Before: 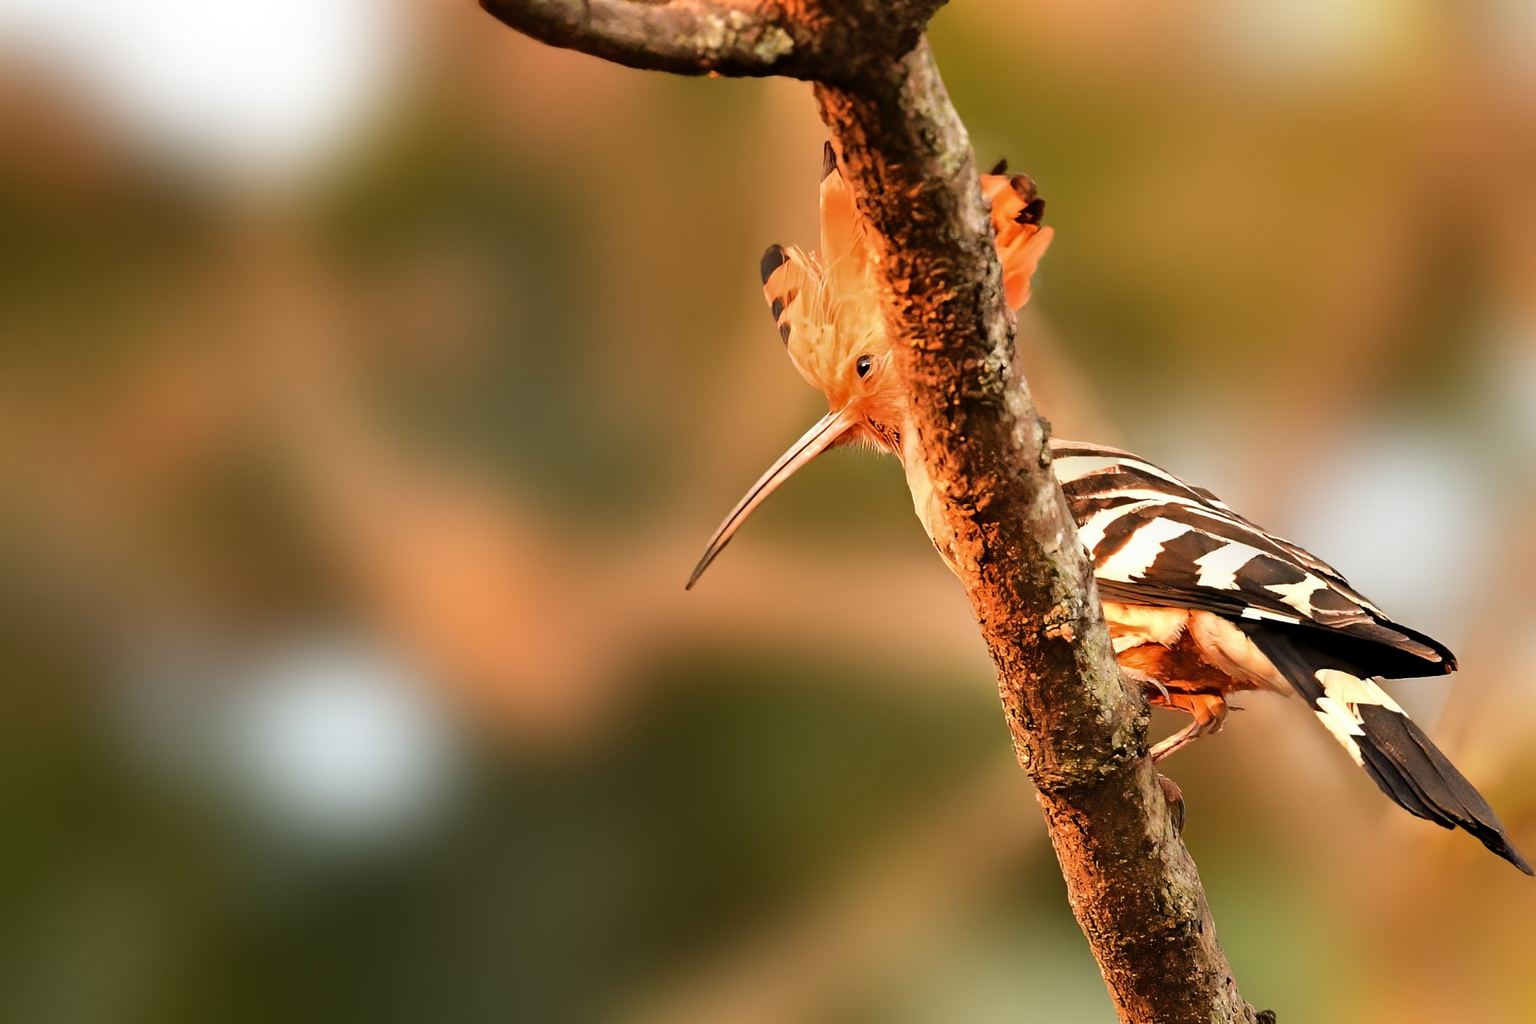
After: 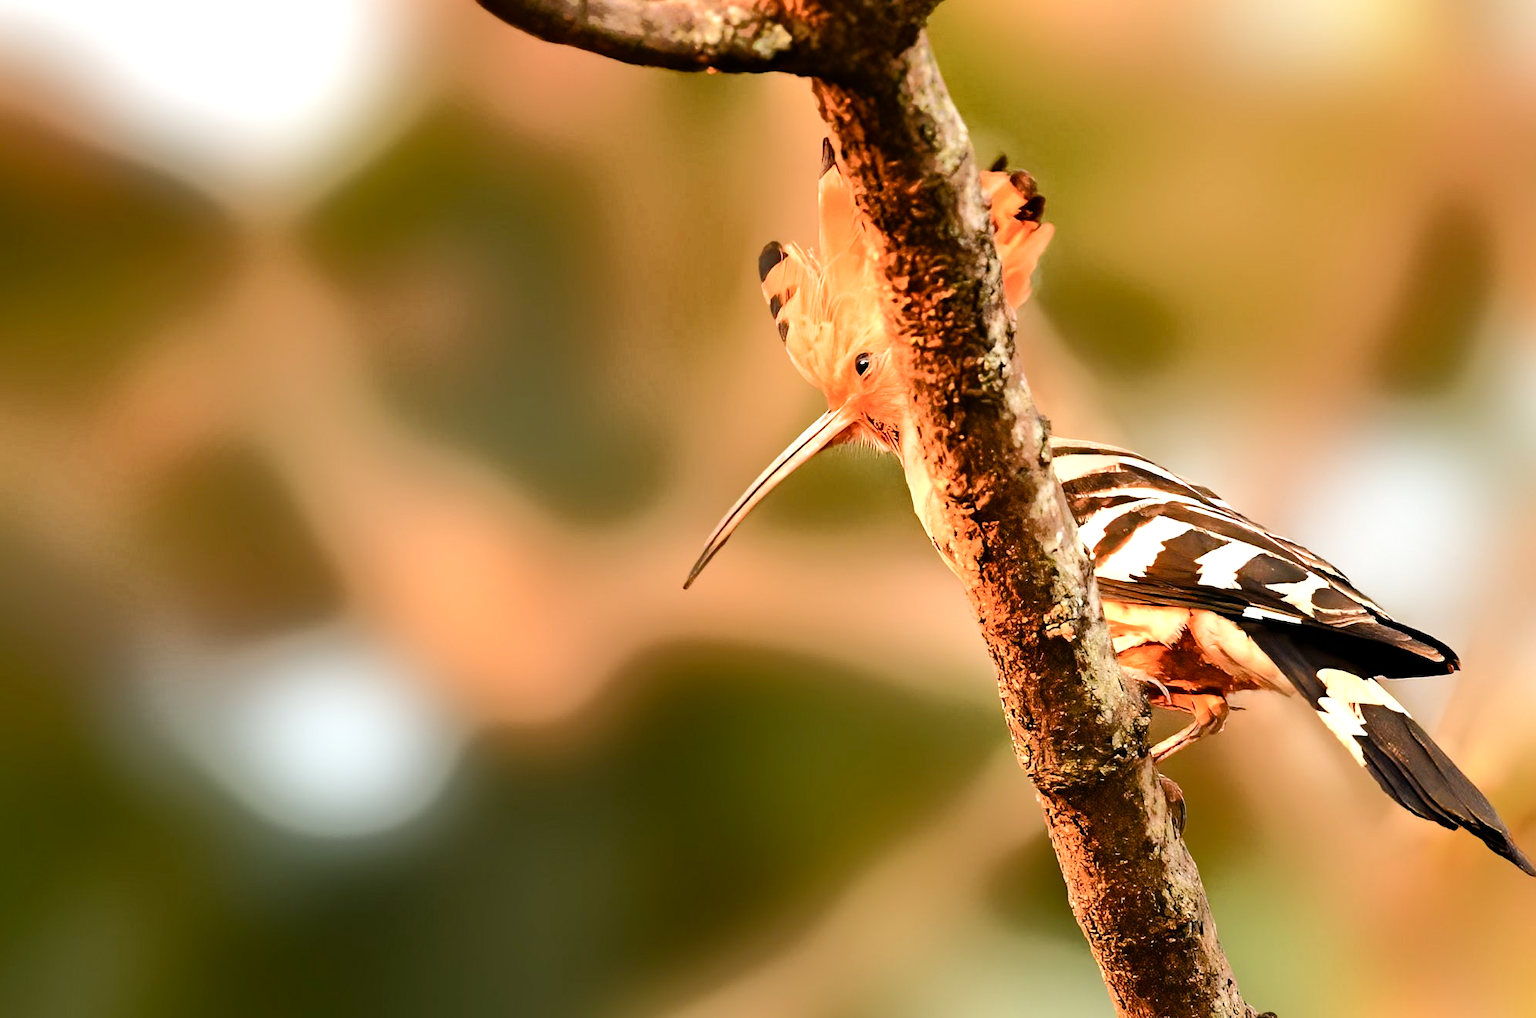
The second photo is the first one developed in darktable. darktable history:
tone equalizer: -8 EV -0.416 EV, -7 EV -0.408 EV, -6 EV -0.348 EV, -5 EV -0.26 EV, -3 EV 0.189 EV, -2 EV 0.321 EV, -1 EV 0.397 EV, +0 EV 0.394 EV
tone curve: curves: ch0 [(0, 0) (0.003, 0.003) (0.011, 0.011) (0.025, 0.024) (0.044, 0.044) (0.069, 0.068) (0.1, 0.098) (0.136, 0.133) (0.177, 0.174) (0.224, 0.22) (0.277, 0.272) (0.335, 0.329) (0.399, 0.392) (0.468, 0.46) (0.543, 0.607) (0.623, 0.676) (0.709, 0.75) (0.801, 0.828) (0.898, 0.912) (1, 1)], color space Lab, independent channels, preserve colors none
crop: left 0.48%, top 0.524%, right 0.127%, bottom 0.662%
color balance rgb: perceptual saturation grading › global saturation 0.288%, perceptual saturation grading › highlights -15.477%, perceptual saturation grading › shadows 25.729%, global vibrance 20%
